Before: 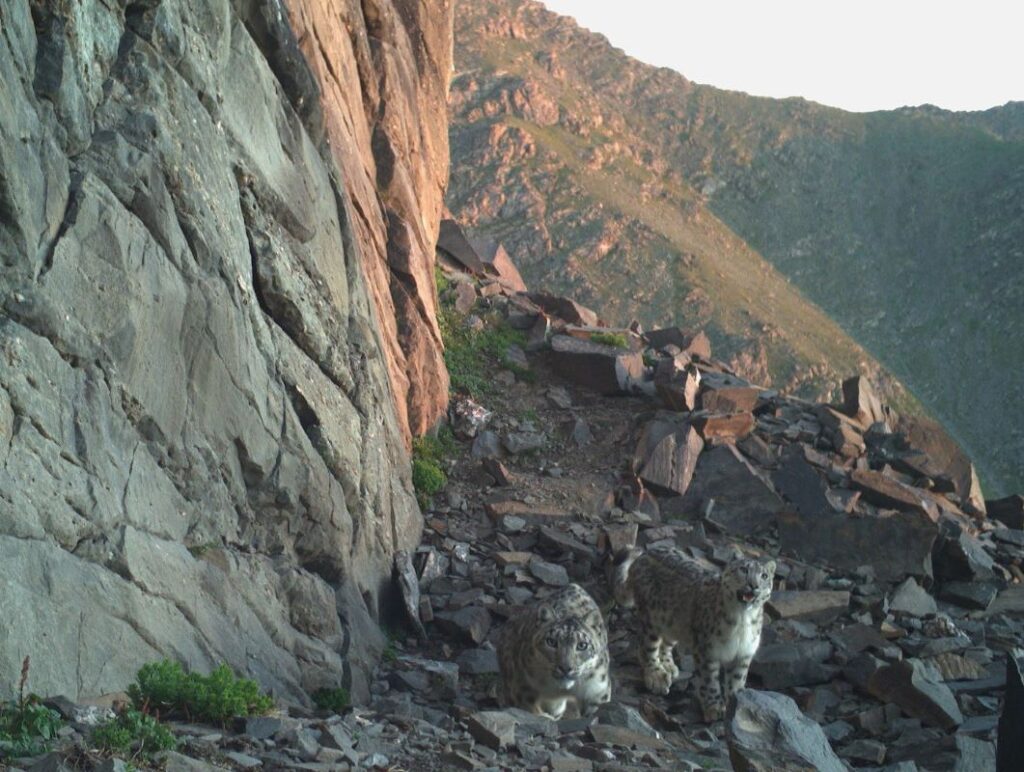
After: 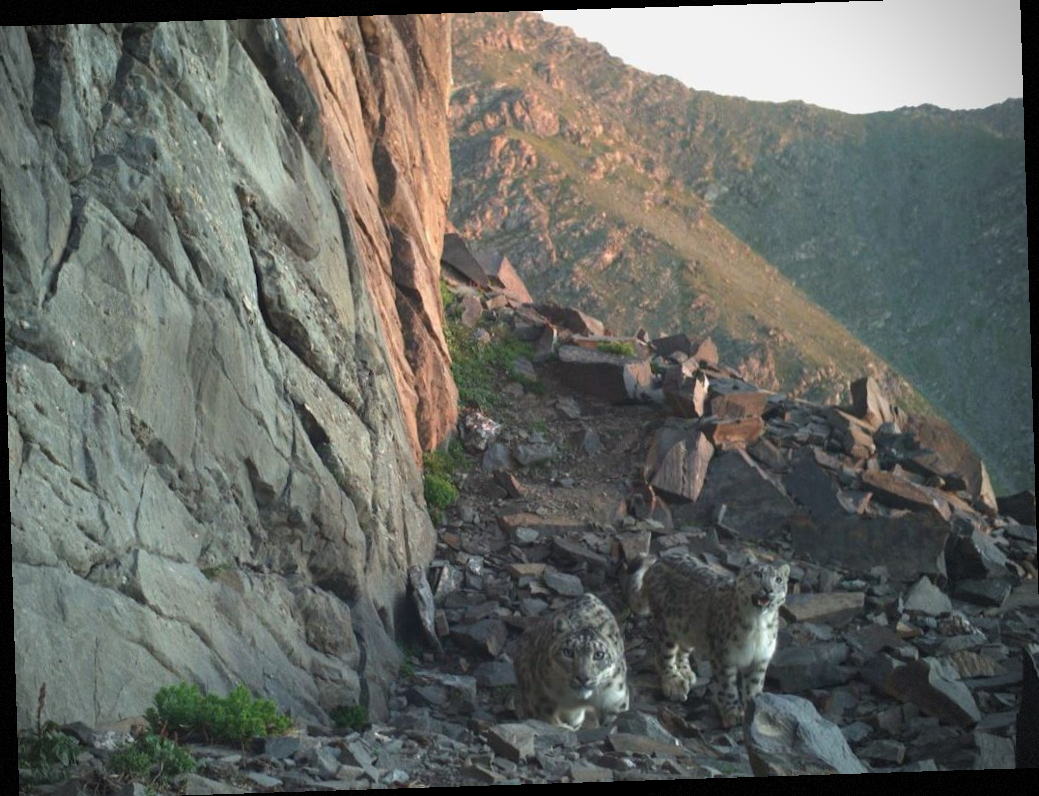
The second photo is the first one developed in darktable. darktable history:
rotate and perspective: rotation -1.77°, lens shift (horizontal) 0.004, automatic cropping off
vignetting: dithering 8-bit output, unbound false
crop: left 0.434%, top 0.485%, right 0.244%, bottom 0.386%
